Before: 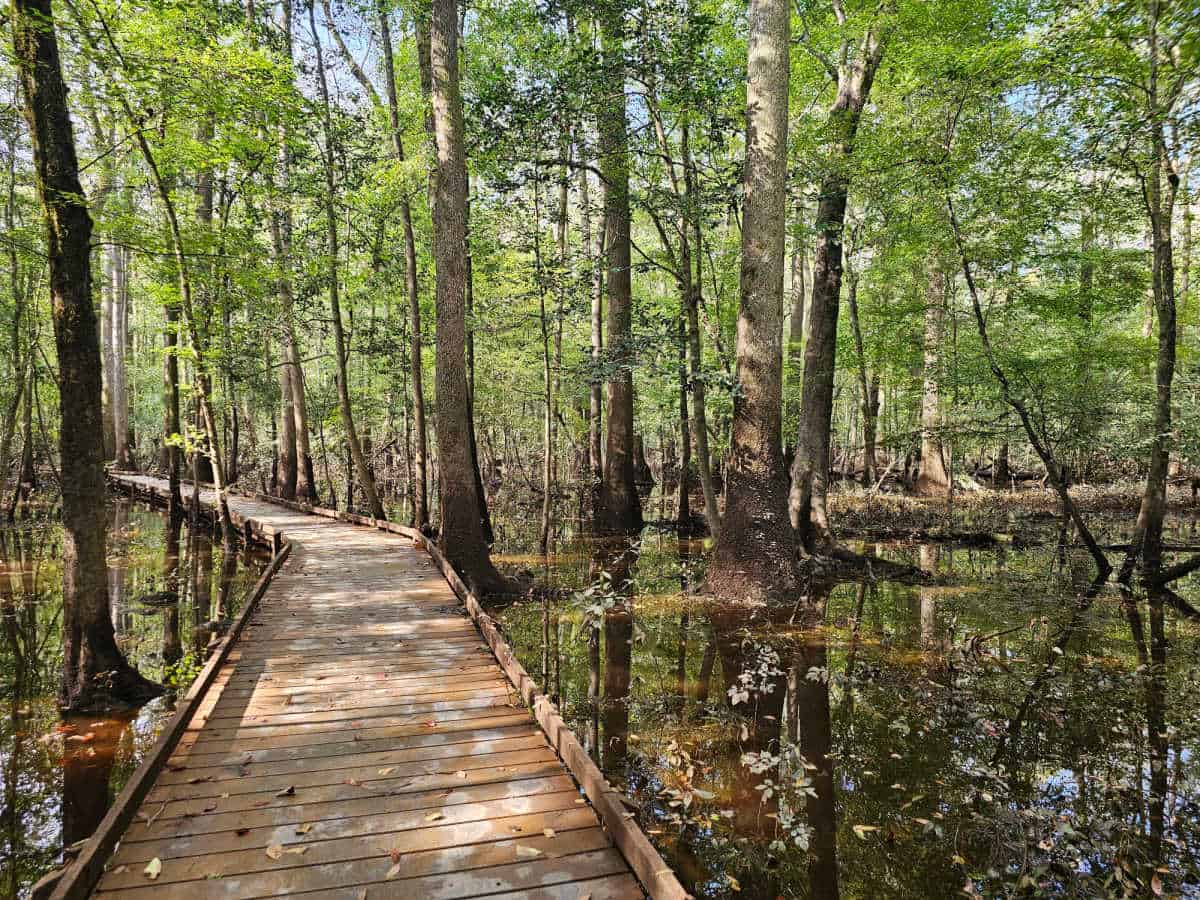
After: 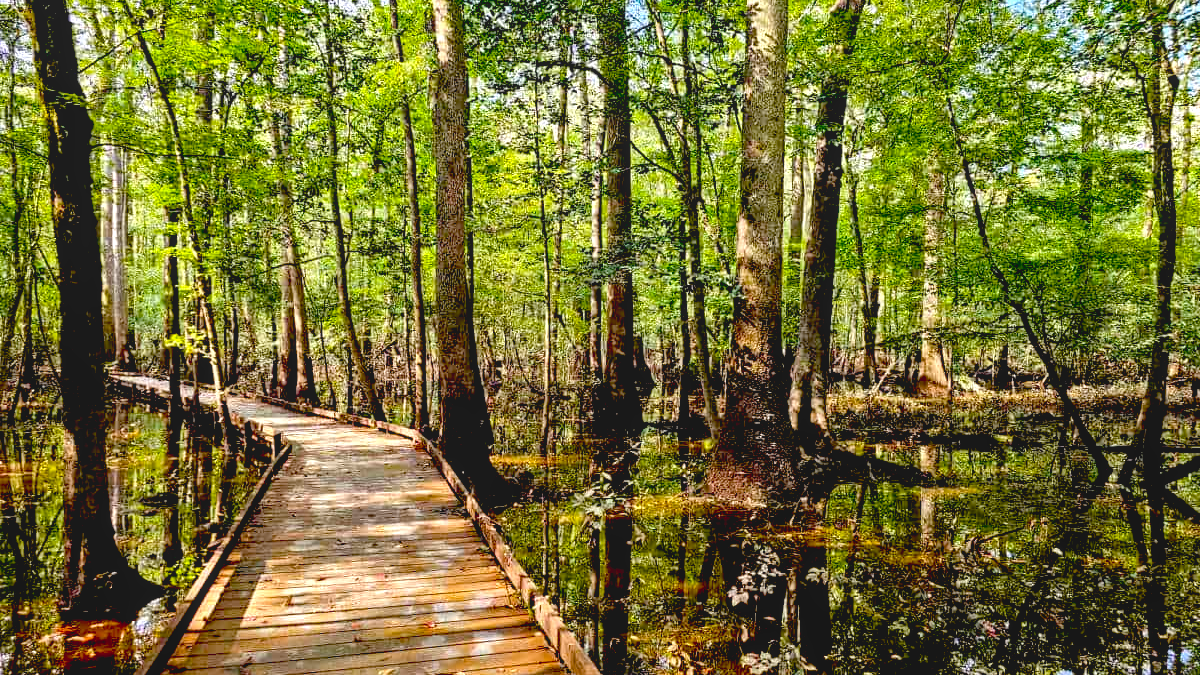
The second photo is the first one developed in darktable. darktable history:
color balance rgb: global offset › luminance 0.717%, perceptual saturation grading › global saturation 25.109%, global vibrance 21.791%
crop: top 11.022%, bottom 13.886%
exposure: black level correction 0.041, exposure 0.499 EV, compensate highlight preservation false
local contrast: detail 109%
